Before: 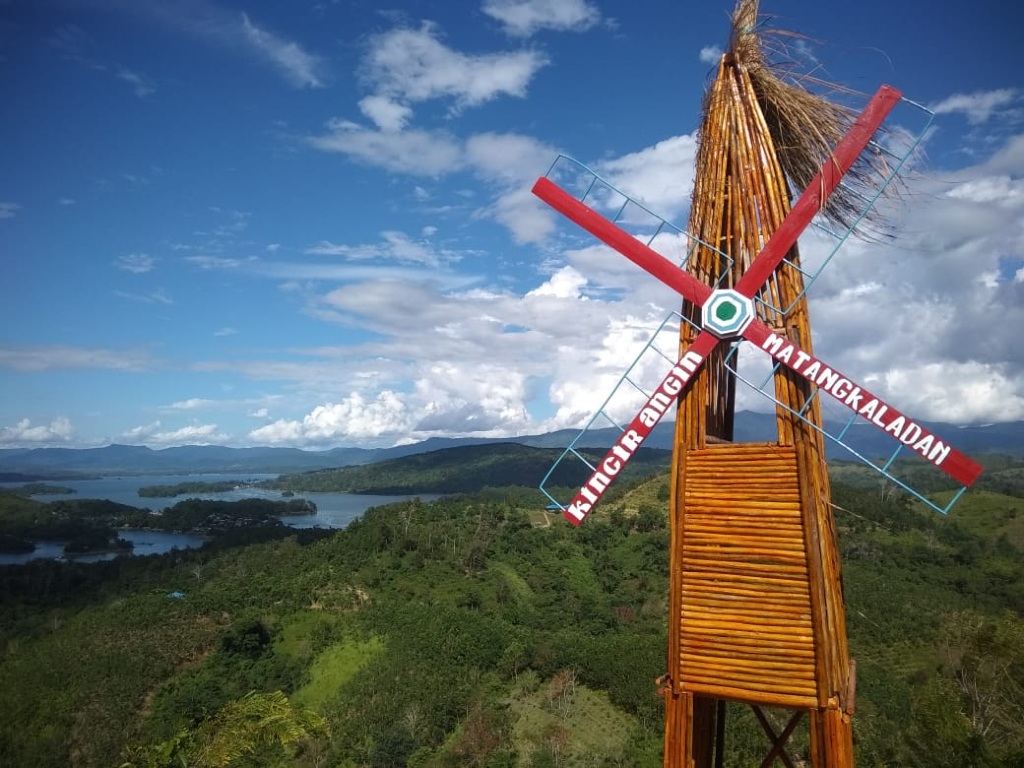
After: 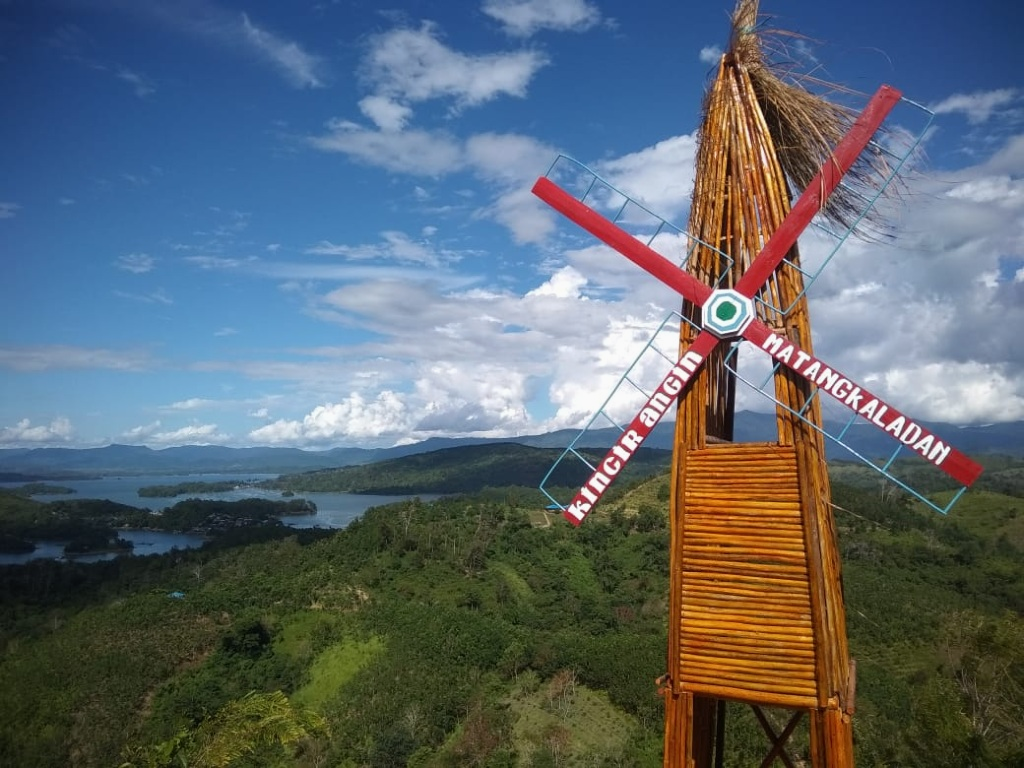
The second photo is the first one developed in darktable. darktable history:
exposure: exposure -0.065 EV, compensate highlight preservation false
